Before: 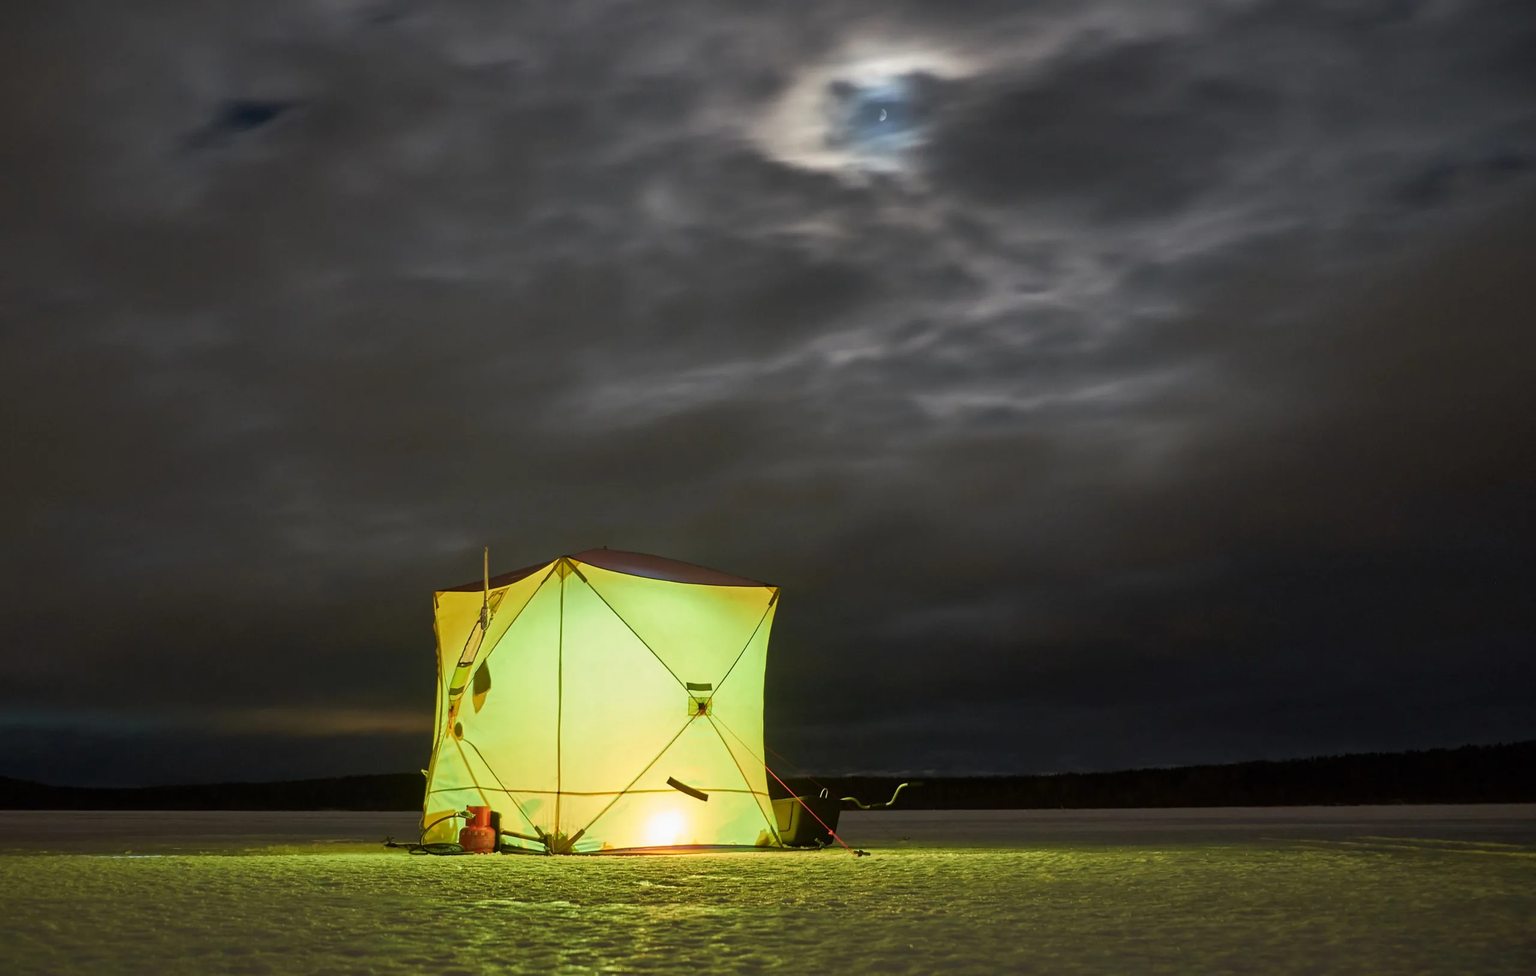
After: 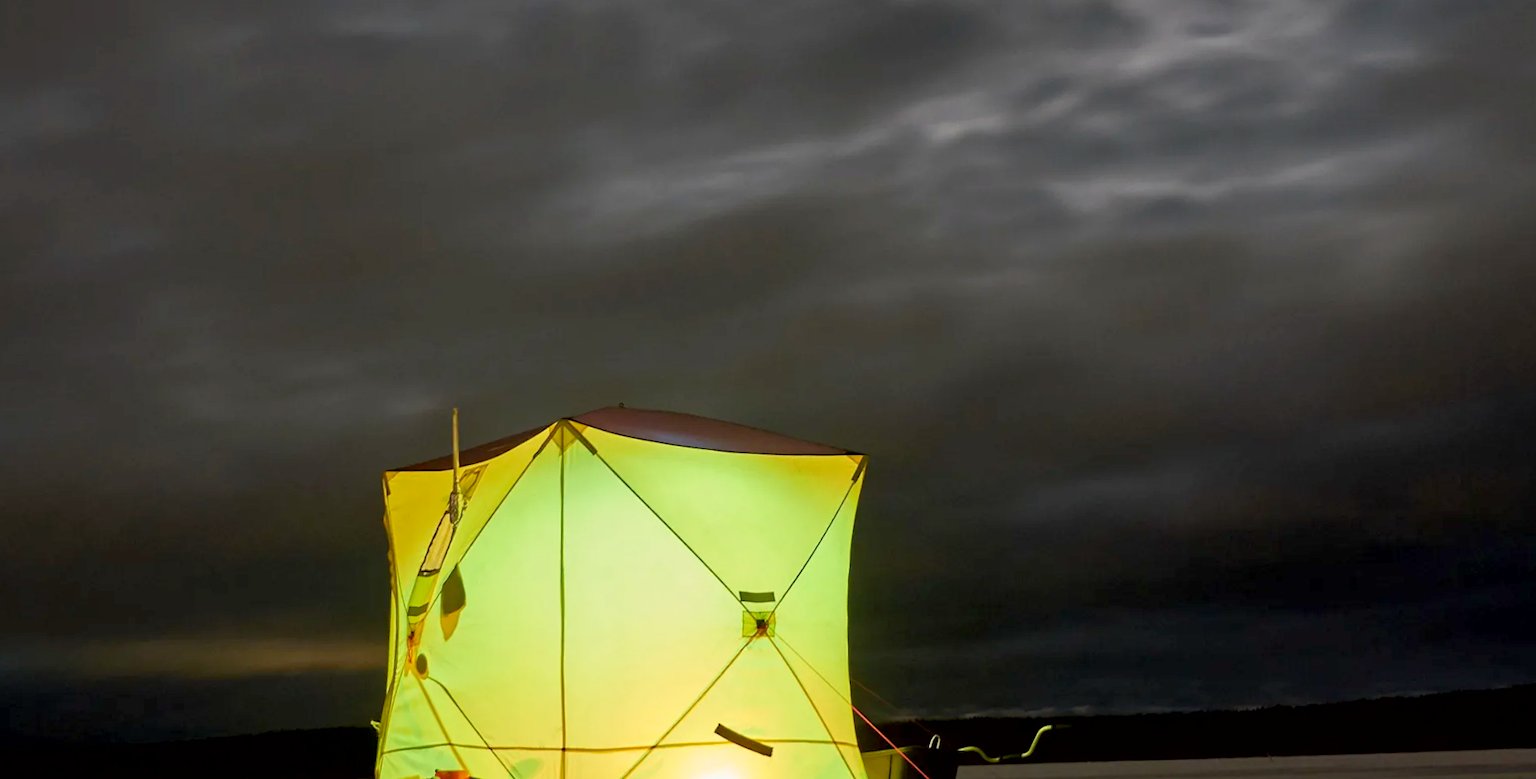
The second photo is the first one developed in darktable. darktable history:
crop: left 11.123%, top 27.61%, right 18.3%, bottom 17.034%
contrast brightness saturation: contrast 0.03, brightness 0.06, saturation 0.13
exposure: black level correction 0.007, compensate highlight preservation false
rotate and perspective: rotation -1.24°, automatic cropping off
